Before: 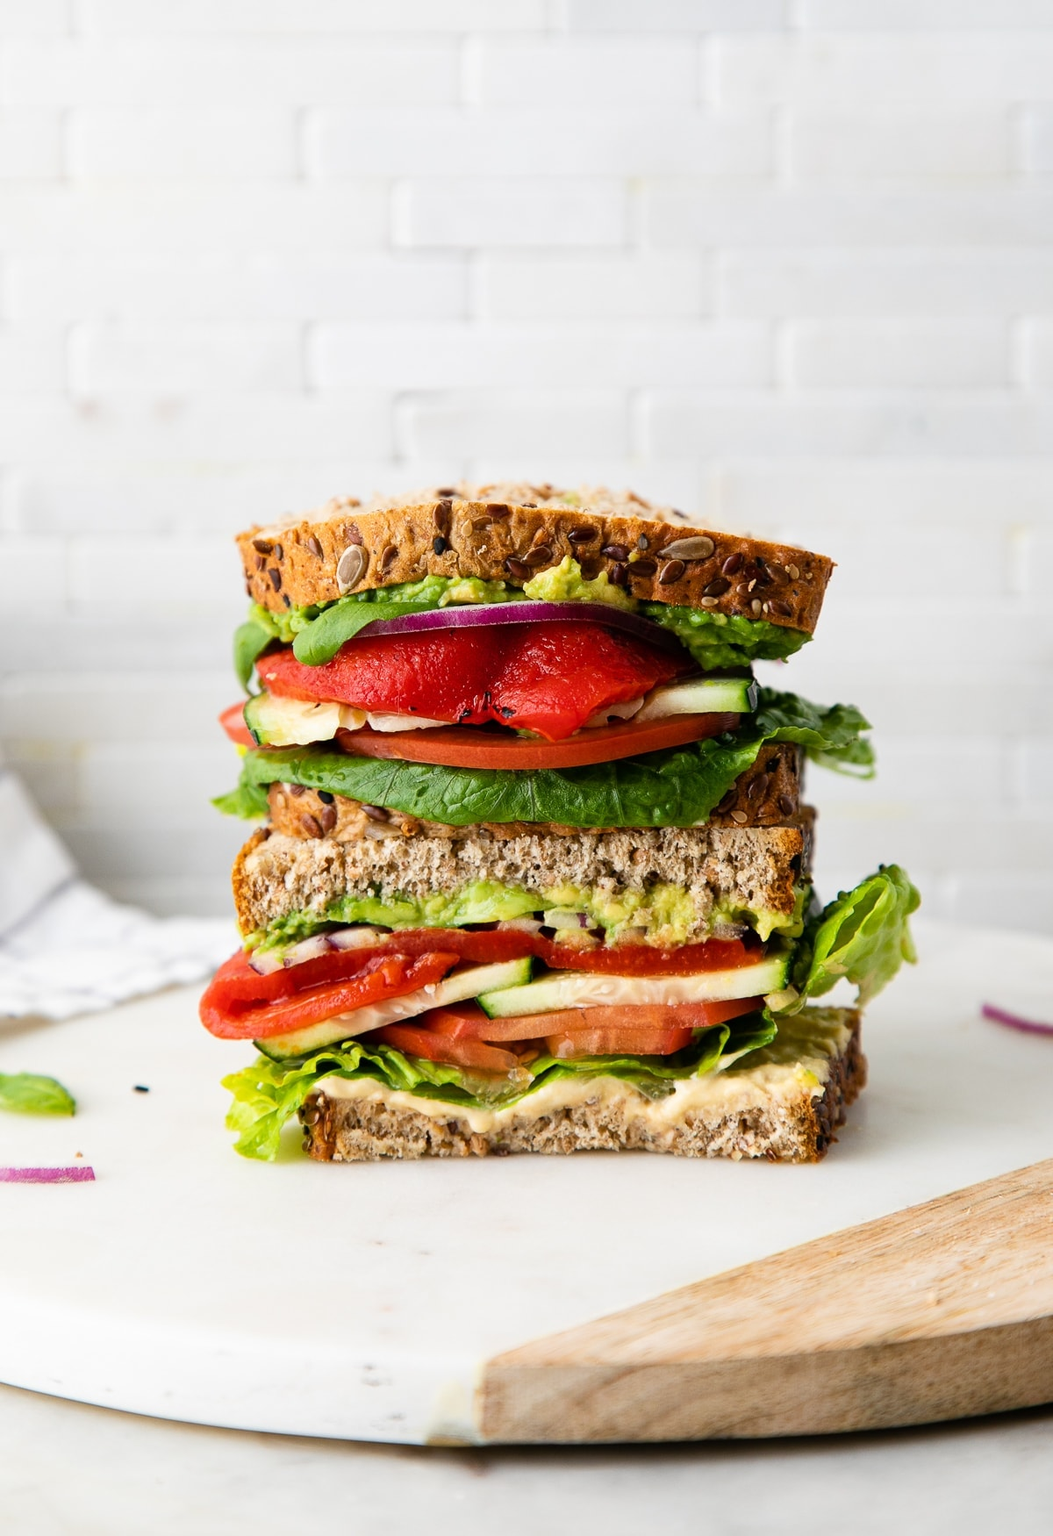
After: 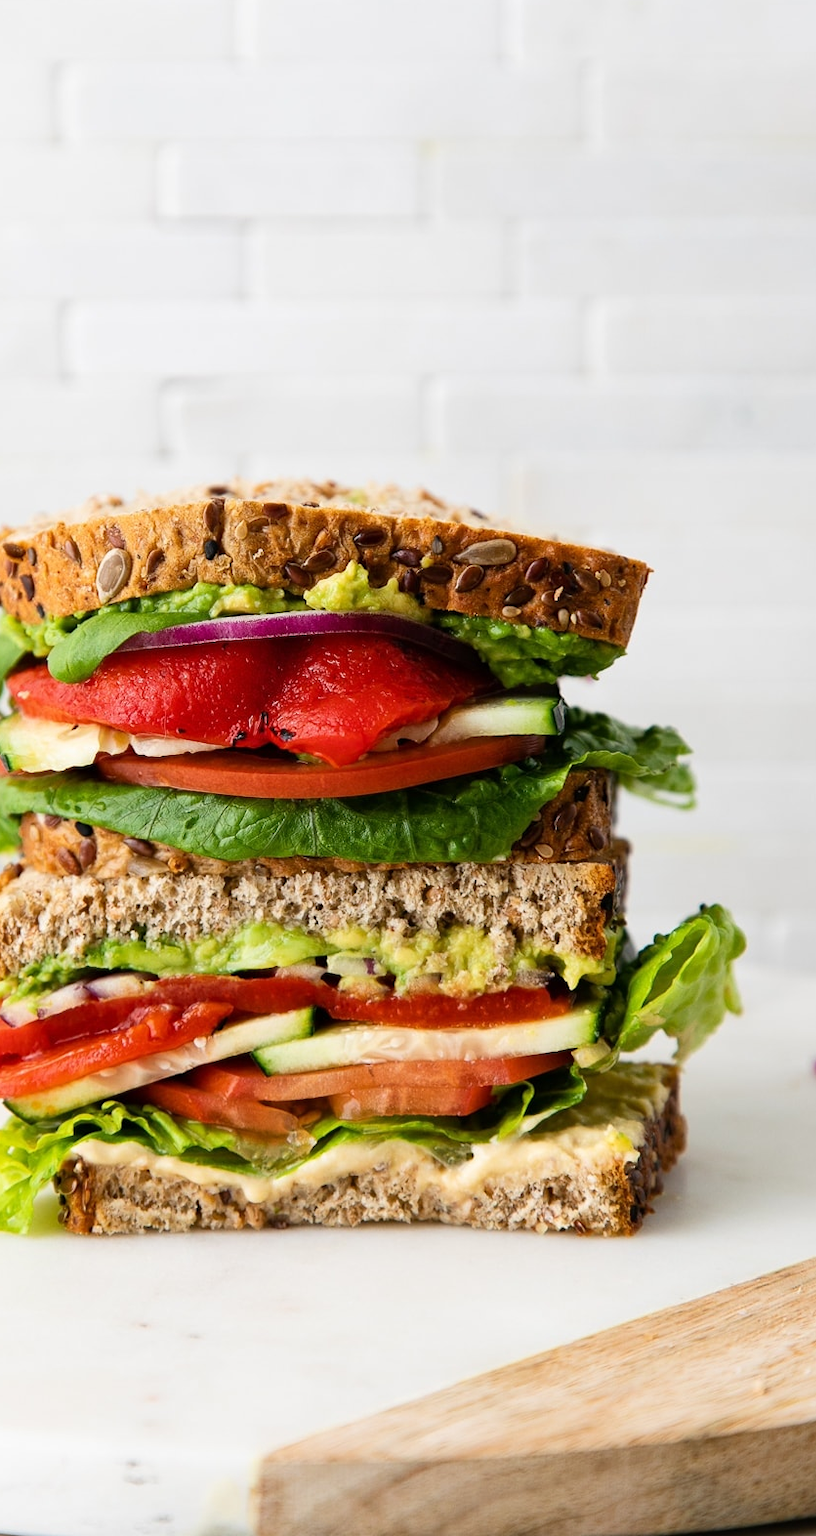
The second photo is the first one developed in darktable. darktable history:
crop and rotate: left 23.809%, top 3.381%, right 6.475%, bottom 6.706%
